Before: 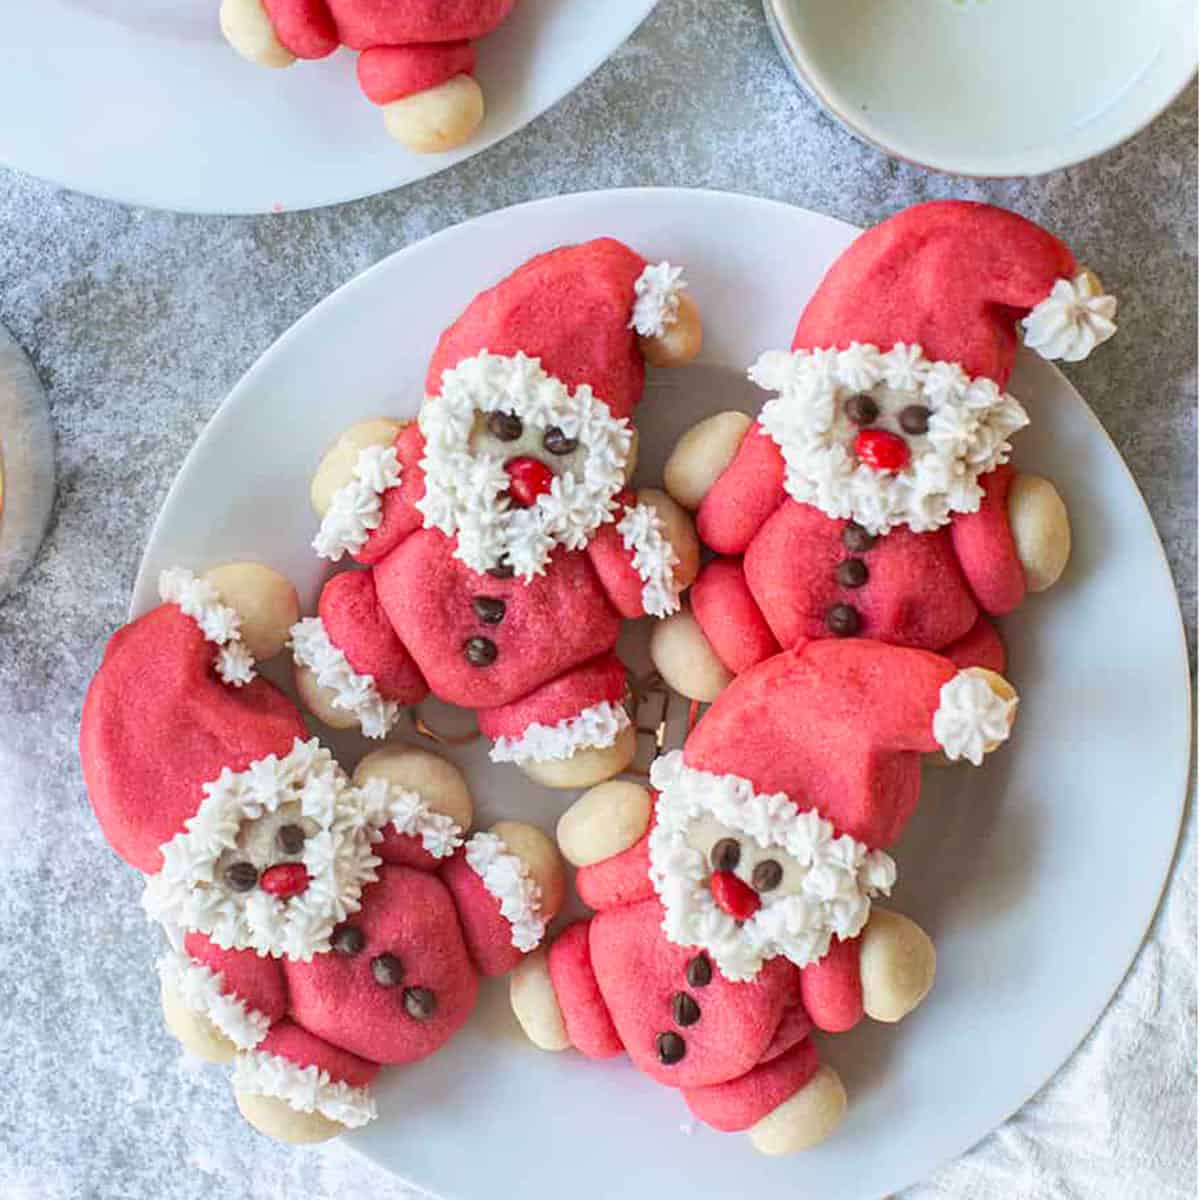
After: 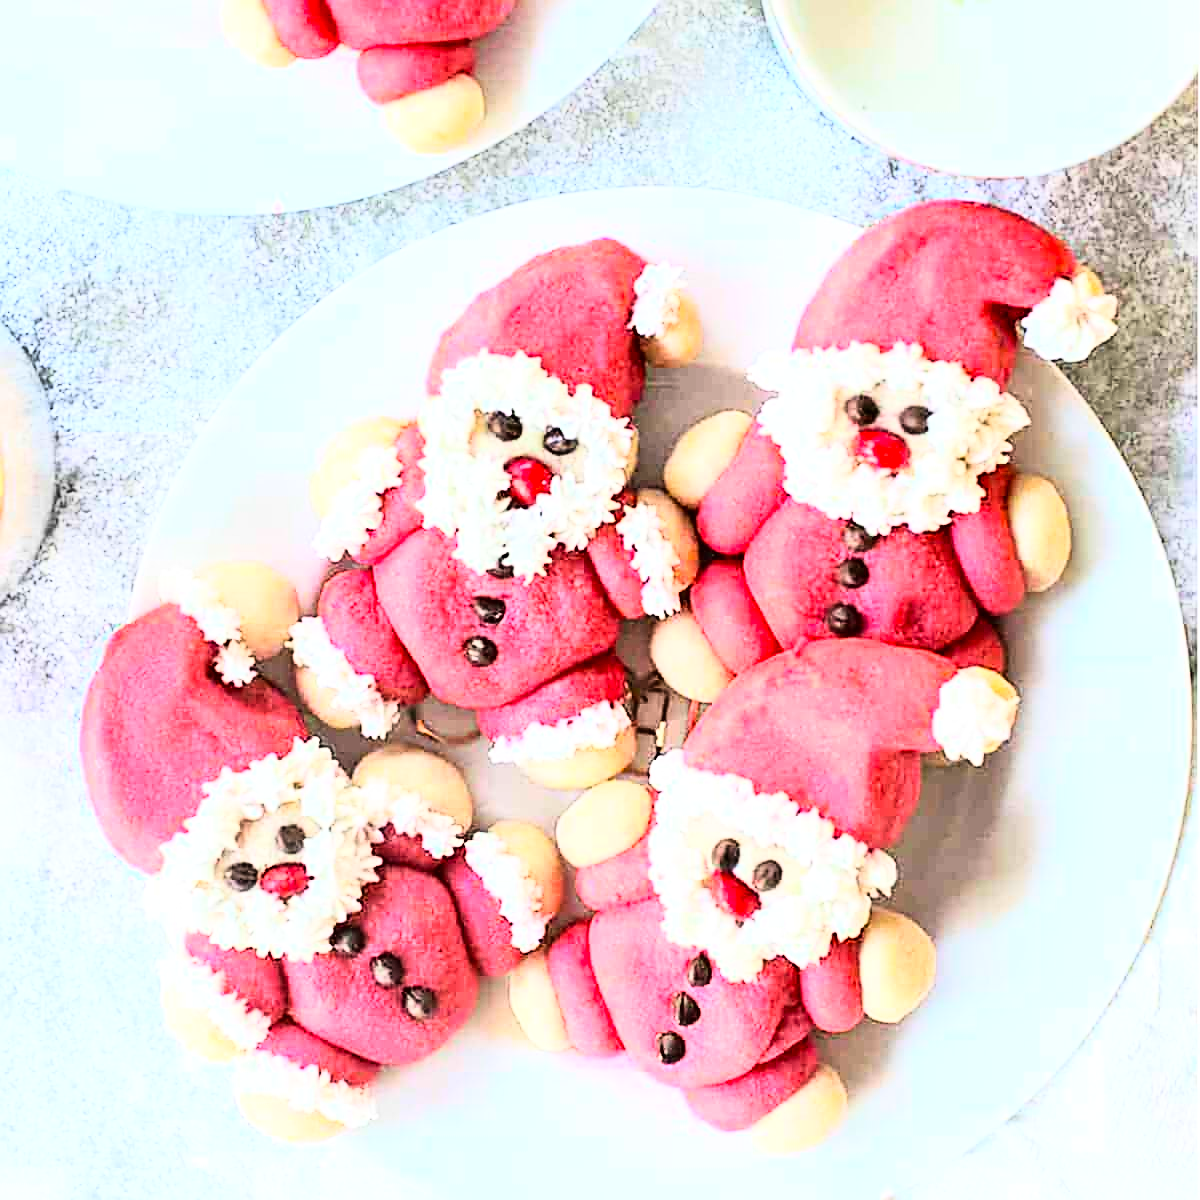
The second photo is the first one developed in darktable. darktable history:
rgb curve: curves: ch0 [(0, 0) (0.21, 0.15) (0.24, 0.21) (0.5, 0.75) (0.75, 0.96) (0.89, 0.99) (1, 1)]; ch1 [(0, 0.02) (0.21, 0.13) (0.25, 0.2) (0.5, 0.67) (0.75, 0.9) (0.89, 0.97) (1, 1)]; ch2 [(0, 0.02) (0.21, 0.13) (0.25, 0.2) (0.5, 0.67) (0.75, 0.9) (0.89, 0.97) (1, 1)], compensate middle gray true
white balance: emerald 1
sharpen: on, module defaults
exposure: black level correction 0.005, exposure 0.417 EV, compensate highlight preservation false
